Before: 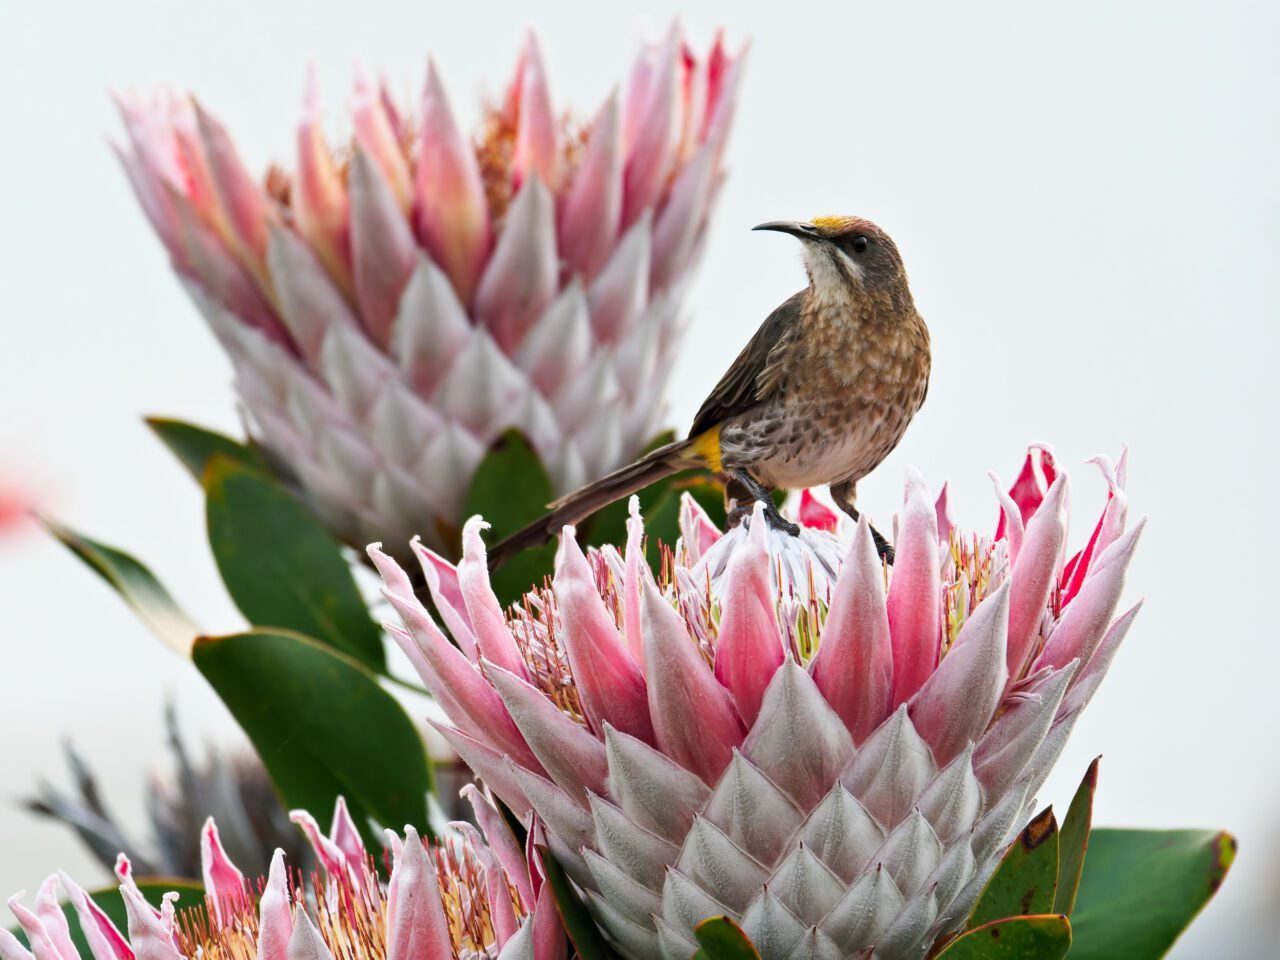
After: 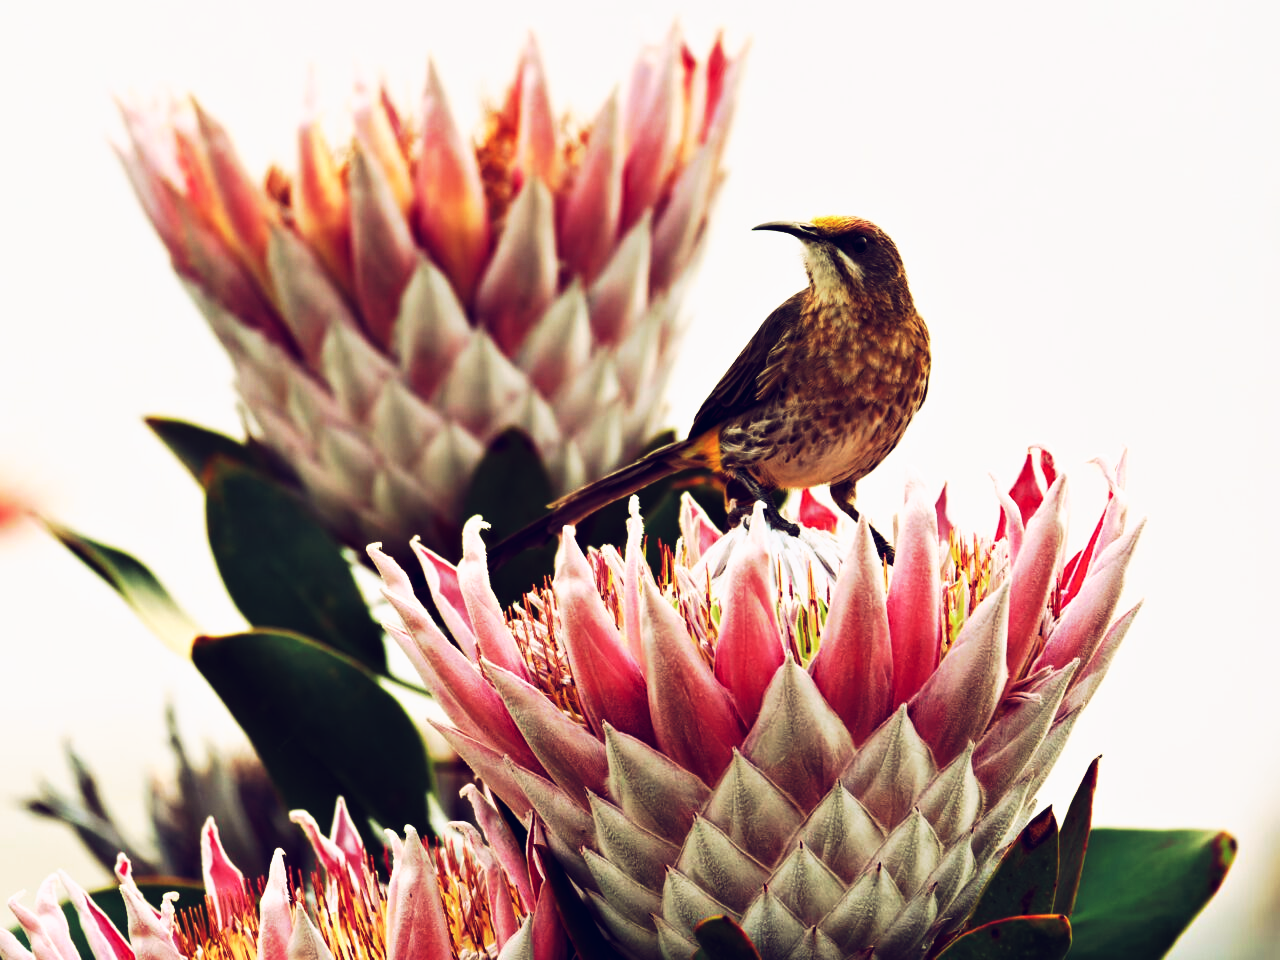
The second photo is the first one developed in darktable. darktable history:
tone curve: curves: ch0 [(0, 0) (0.003, 0.007) (0.011, 0.009) (0.025, 0.01) (0.044, 0.012) (0.069, 0.013) (0.1, 0.014) (0.136, 0.021) (0.177, 0.038) (0.224, 0.06) (0.277, 0.099) (0.335, 0.16) (0.399, 0.227) (0.468, 0.329) (0.543, 0.45) (0.623, 0.594) (0.709, 0.756) (0.801, 0.868) (0.898, 0.971) (1, 1)], preserve colors none
color look up table: target L [91.14, 92.51, 92.02, 82.62, 78.3, 75.02, 72.79, 69.32, 65.07, 63.45, 52.72, 41.82, 31.73, 200.07, 78.95, 75.11, 74.26, 66.49, 60.63, 58.27, 54.54, 43.95, 48.51, 43.63, 31.72, 11.42, 3.811, 84.63, 77.31, 64.67, 65.02, 62.6, 60.34, 49.75, 44.14, 39.83, 48.09, 46.87, 31.33, 10.25, 90.54, 83.3, 78.26, 77.42, 60.12, 49.13, 42.91, 26.72, 14.71], target a [-19.72, -15.05, -16.56, -47.33, -50.34, -40.26, -24.62, -36.73, -26.57, -6.873, -25.57, -2.981, -6.741, 0, 12.89, 16.22, 15.76, 32.18, 43, 50.89, 45.6, 24.9, 39.47, 39.65, 16.99, 37.32, 33.15, 9.341, 28.04, 45.21, 6.027, 60.48, 32.16, 30.11, 36.25, 22.14, 41.92, 47.29, 39.31, 37.28, -9.753, -38.82, -21.95, -28.13, -20.73, -1.546, 5.008, -5.99, 16.63], target b [59.36, 39.75, 45.43, 28.71, 46.04, 19.12, 40.45, 30.5, 17.86, 28.75, 24.39, 2.927, -0.44, 0, 18.52, 32.69, 44.67, 22.48, 34.45, 12.59, 32.7, 20.2, 13.51, 19.24, -3.109, -29.39, -41.49, 2.993, -22.37, -12.36, -39.05, -42.46, 7.41, -63.66, -26.19, -25.06, -3.529, -68.34, -38.99, -43.13, -10.27, -18.22, -21.38, 3.954, -2.264, -3.61, -30.05, -14.92, -35.03], num patches 49
